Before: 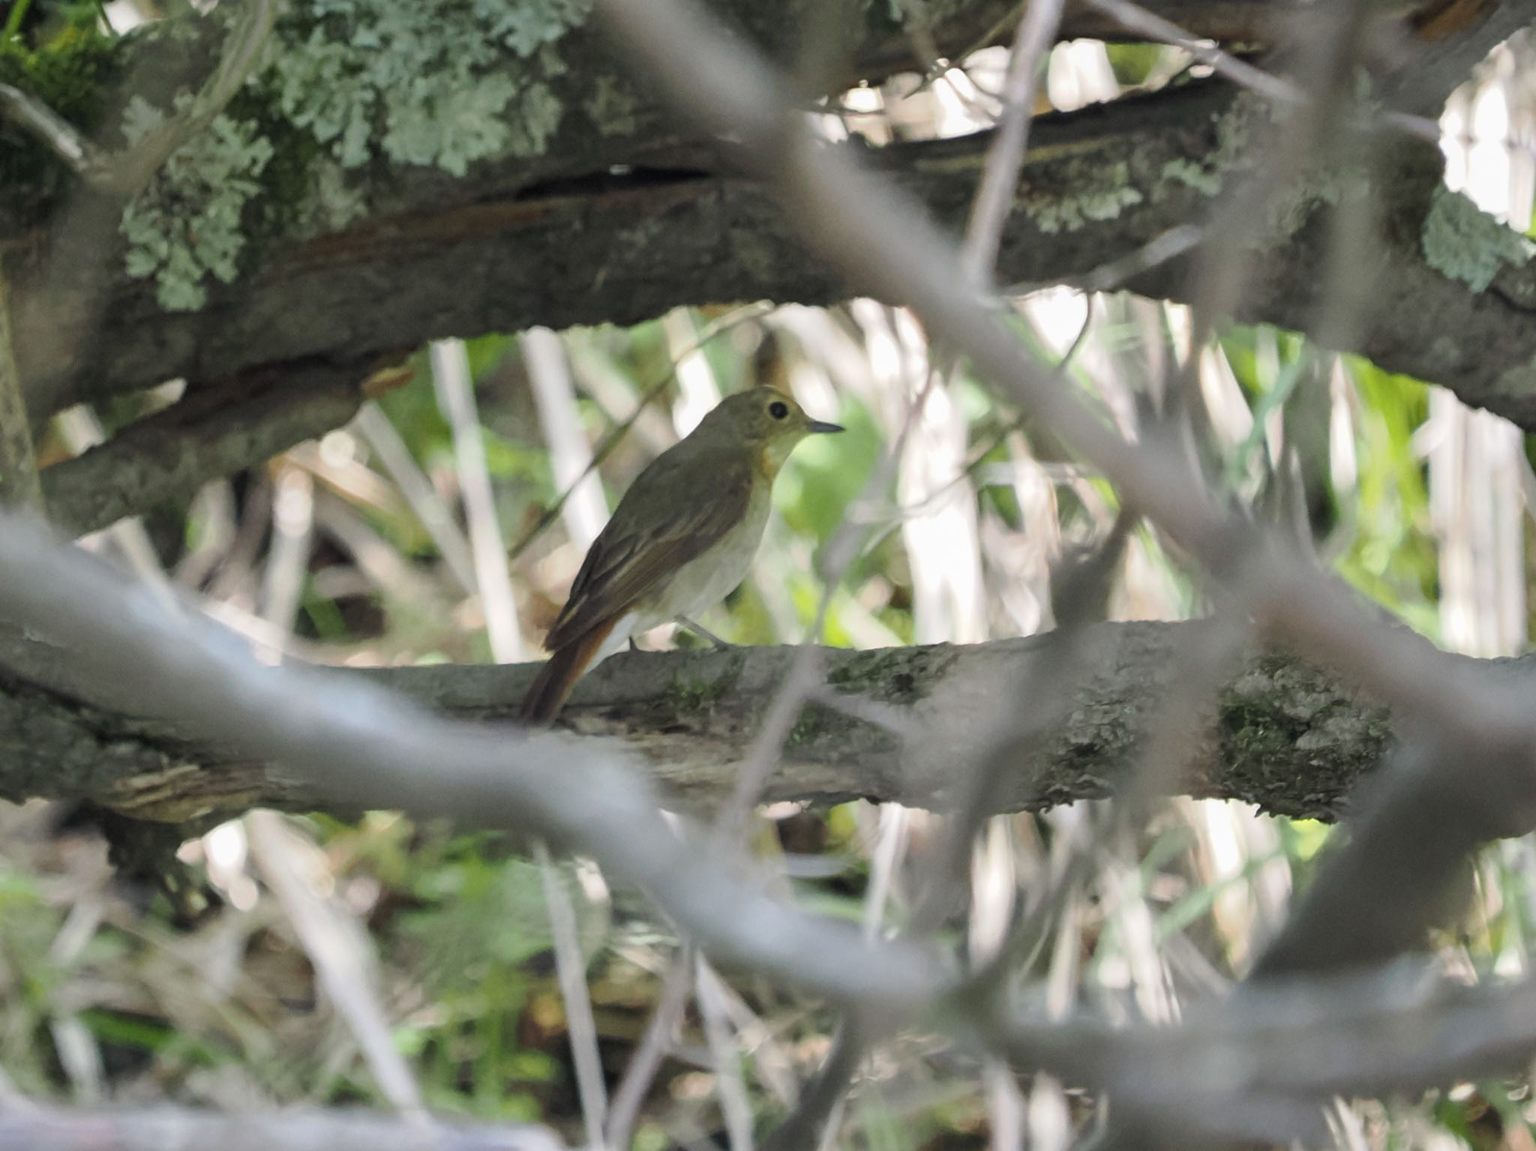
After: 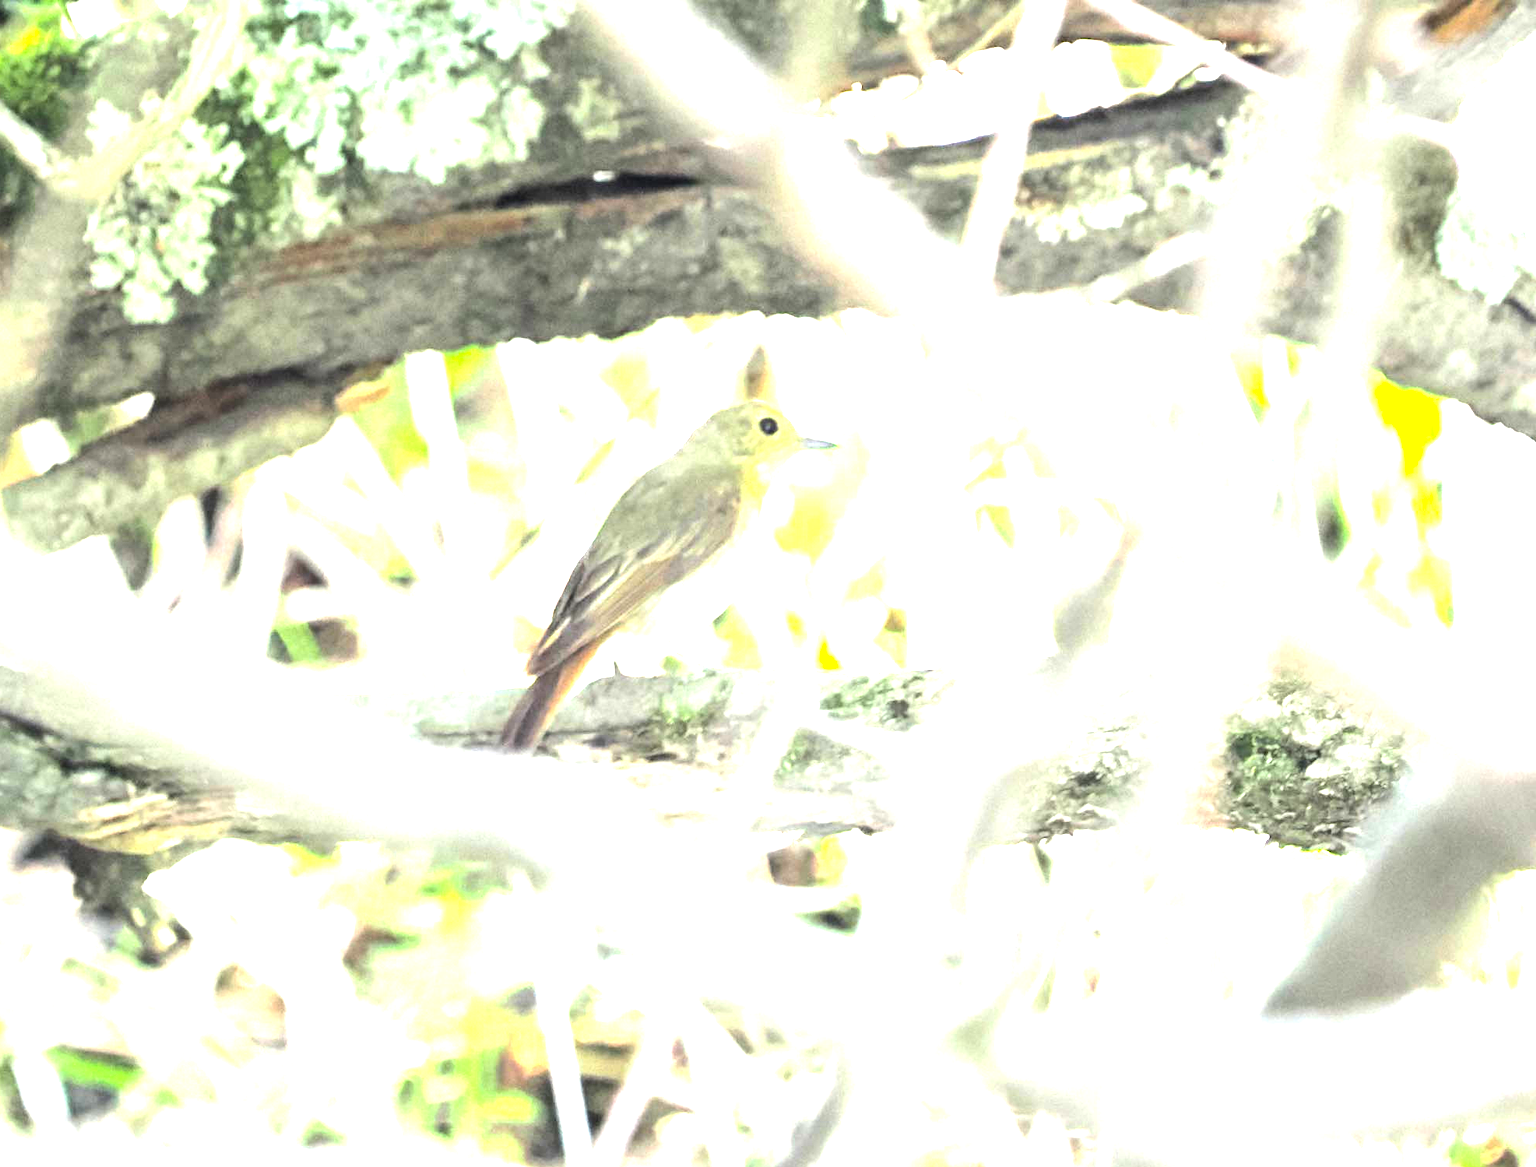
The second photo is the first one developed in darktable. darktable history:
crop and rotate: left 2.536%, right 1.107%, bottom 2.246%
contrast brightness saturation: contrast 0.07, brightness 0.08, saturation 0.18
white balance: emerald 1
tone equalizer: -8 EV -0.75 EV, -7 EV -0.7 EV, -6 EV -0.6 EV, -5 EV -0.4 EV, -3 EV 0.4 EV, -2 EV 0.6 EV, -1 EV 0.7 EV, +0 EV 0.75 EV, edges refinement/feathering 500, mask exposure compensation -1.57 EV, preserve details no
exposure: black level correction 0.001, exposure 2.607 EV, compensate exposure bias true, compensate highlight preservation false
